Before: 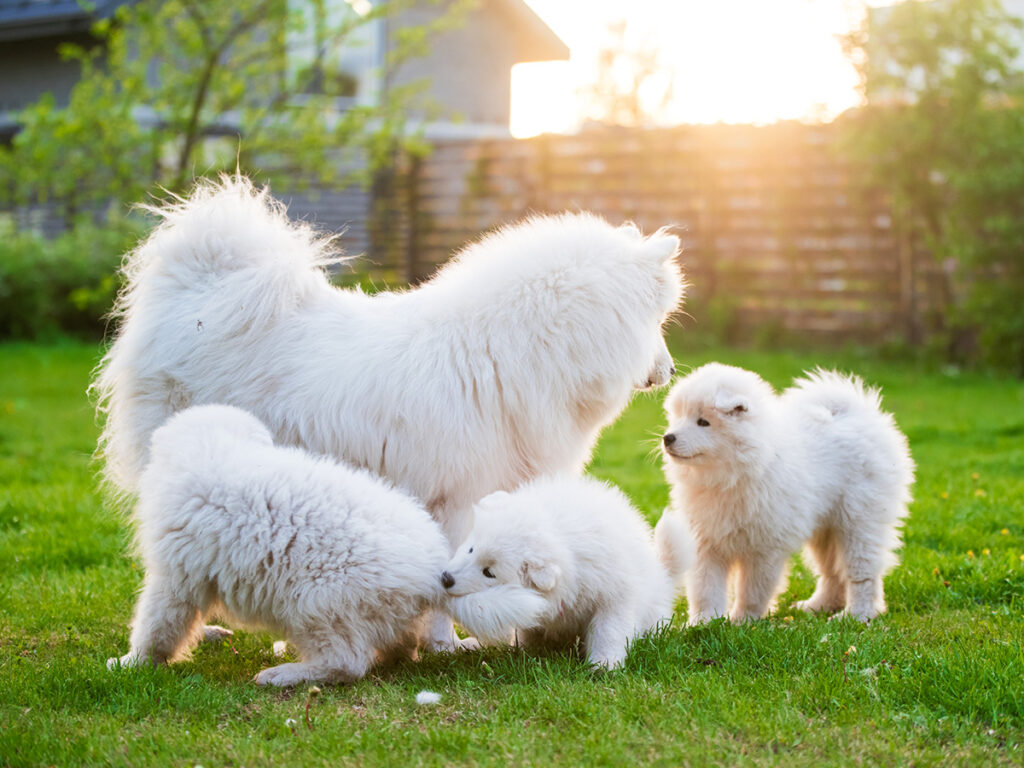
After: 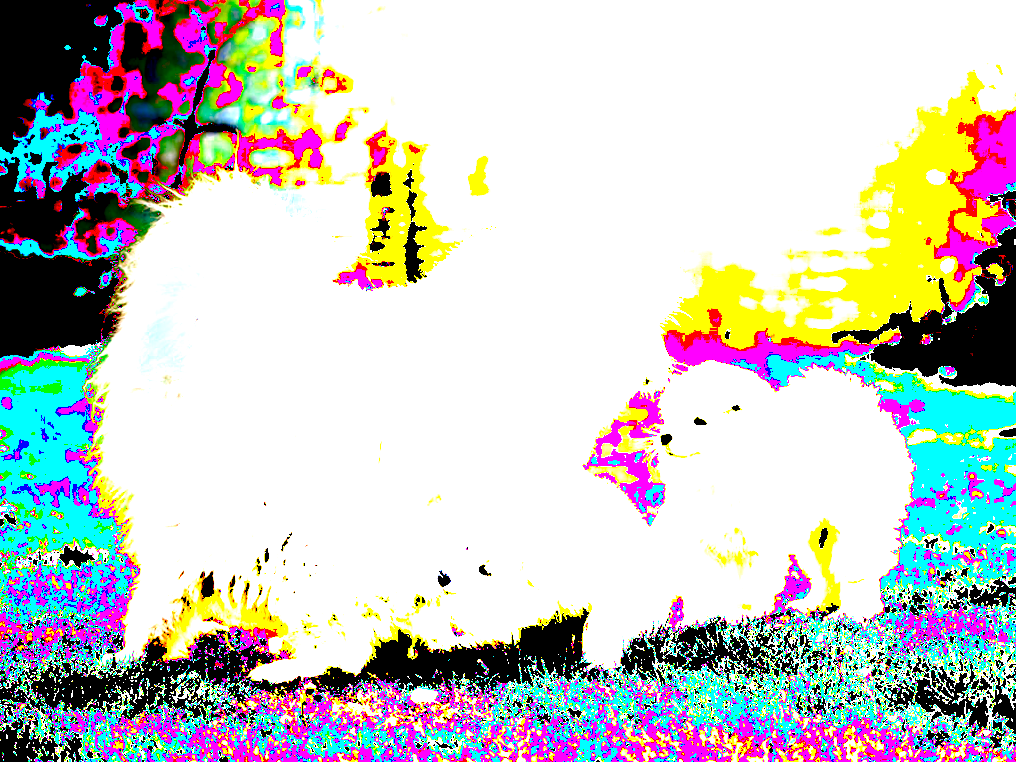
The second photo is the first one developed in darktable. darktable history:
color zones: curves: ch0 [(0, 0.5) (0.125, 0.4) (0.25, 0.5) (0.375, 0.4) (0.5, 0.4) (0.625, 0.35) (0.75, 0.35) (0.875, 0.5)]; ch1 [(0, 0.35) (0.125, 0.45) (0.25, 0.35) (0.375, 0.35) (0.5, 0.35) (0.625, 0.35) (0.75, 0.45) (0.875, 0.35)]; ch2 [(0, 0.6) (0.125, 0.5) (0.25, 0.5) (0.375, 0.6) (0.5, 0.6) (0.625, 0.5) (0.75, 0.5) (0.875, 0.5)]
crop and rotate: angle -0.301°
local contrast: on, module defaults
exposure: black level correction 0.099, exposure 3.047 EV, compensate highlight preservation false
